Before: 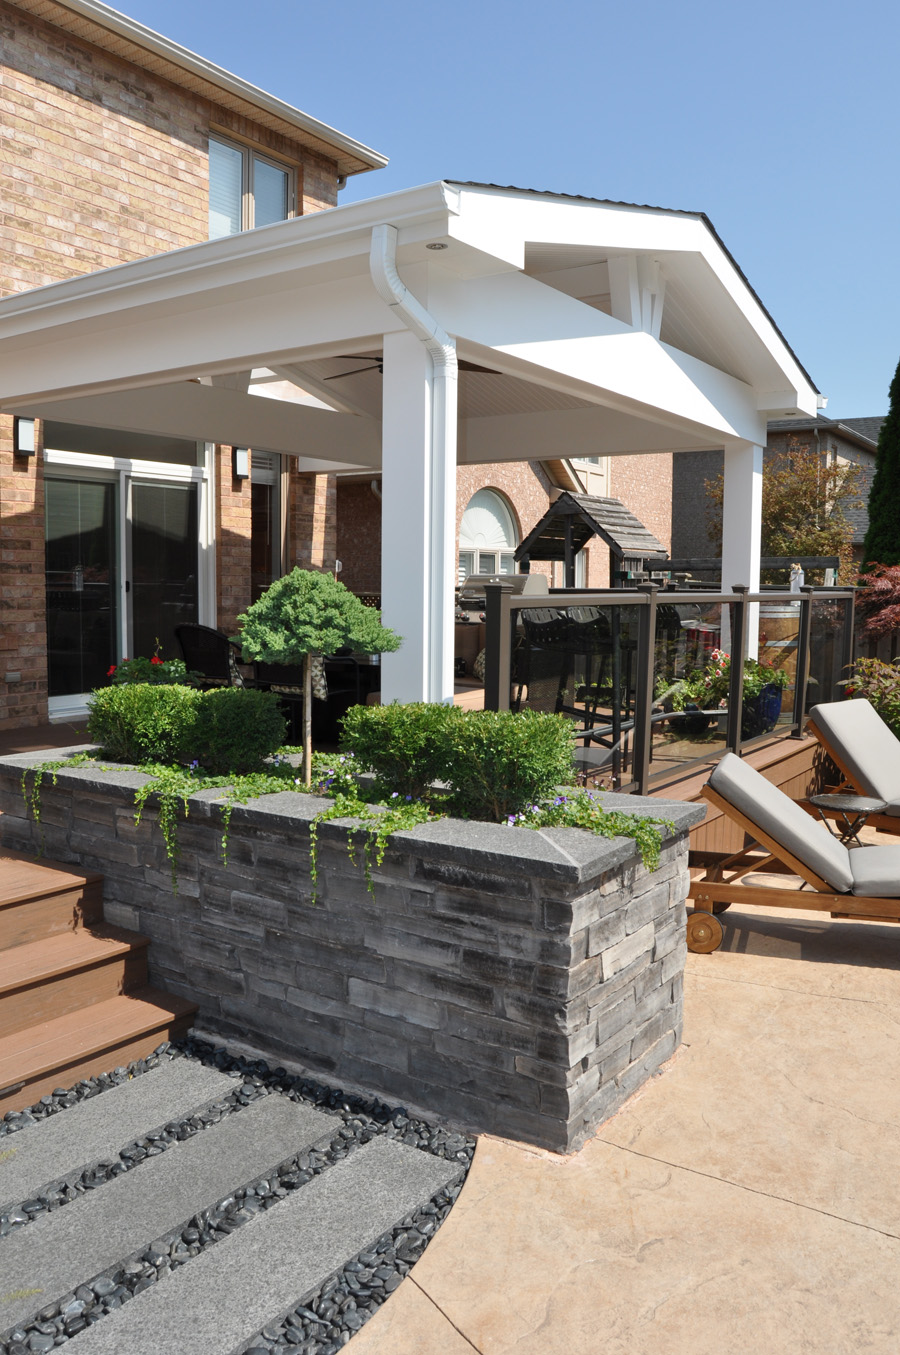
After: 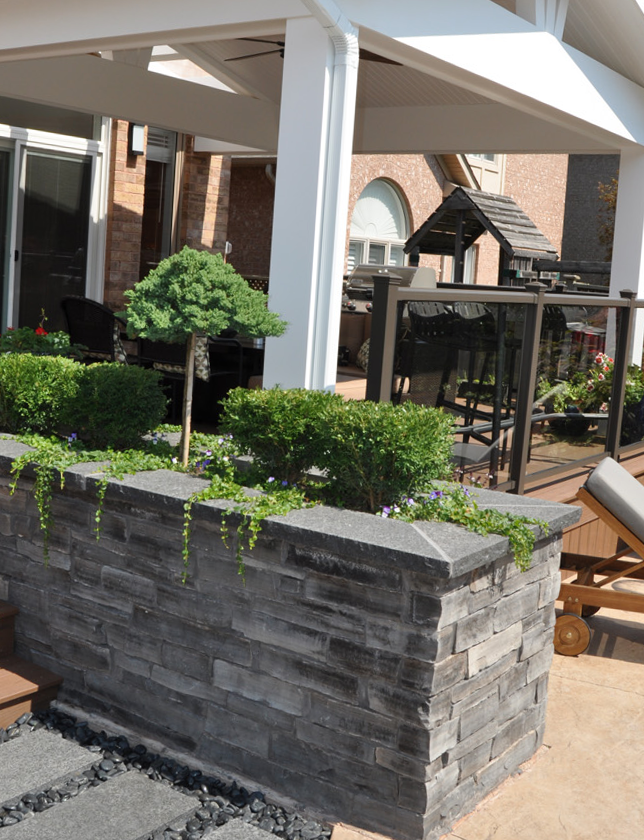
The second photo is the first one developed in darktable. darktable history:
crop and rotate: angle -3.37°, left 9.79%, top 20.73%, right 12.42%, bottom 11.82%
